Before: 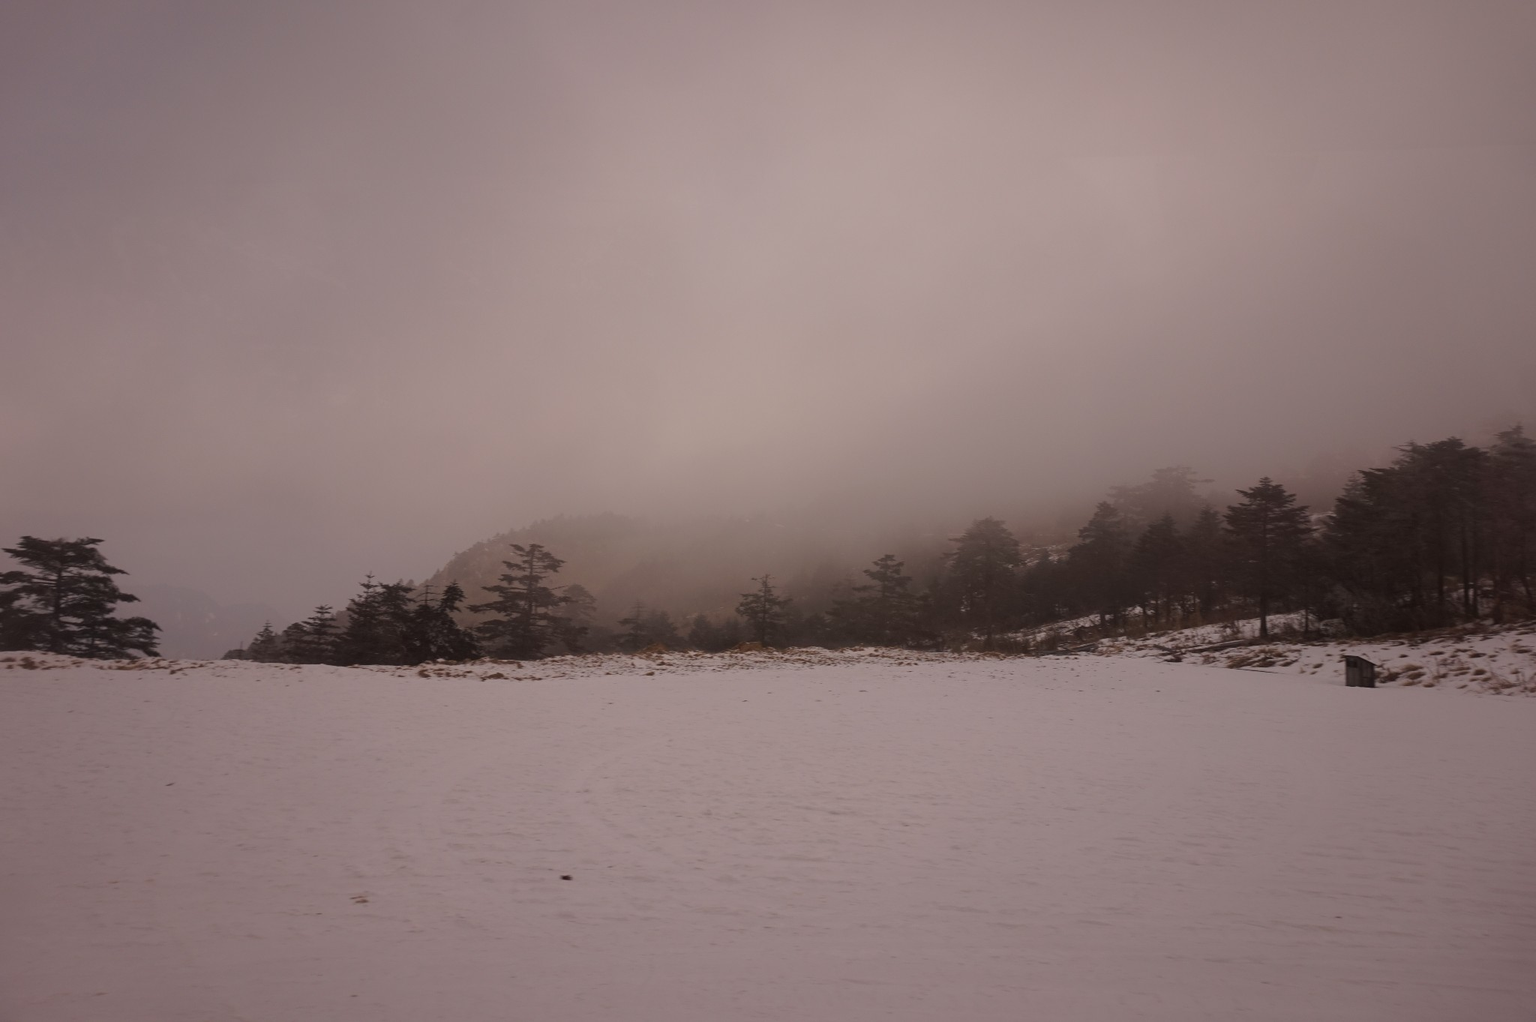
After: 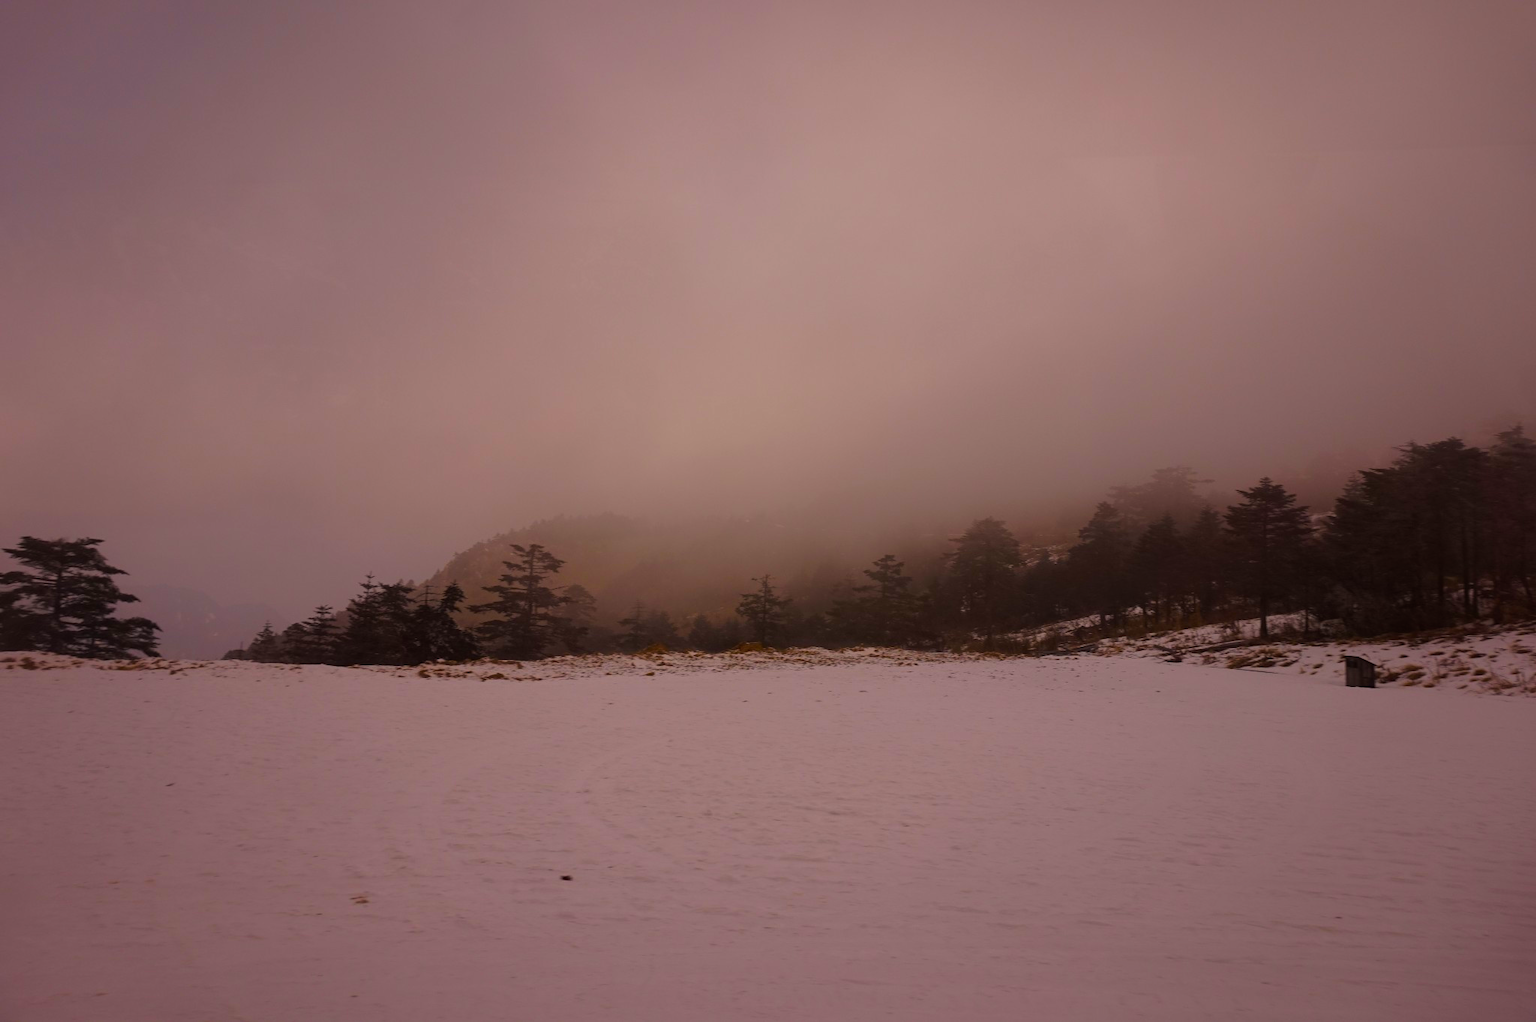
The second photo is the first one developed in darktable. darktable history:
color balance rgb: power › luminance -14.998%, linear chroma grading › shadows 10.187%, linear chroma grading › highlights 9.492%, linear chroma grading › global chroma 14.398%, linear chroma grading › mid-tones 14.78%, perceptual saturation grading › global saturation 30.431%, global vibrance 45.672%
